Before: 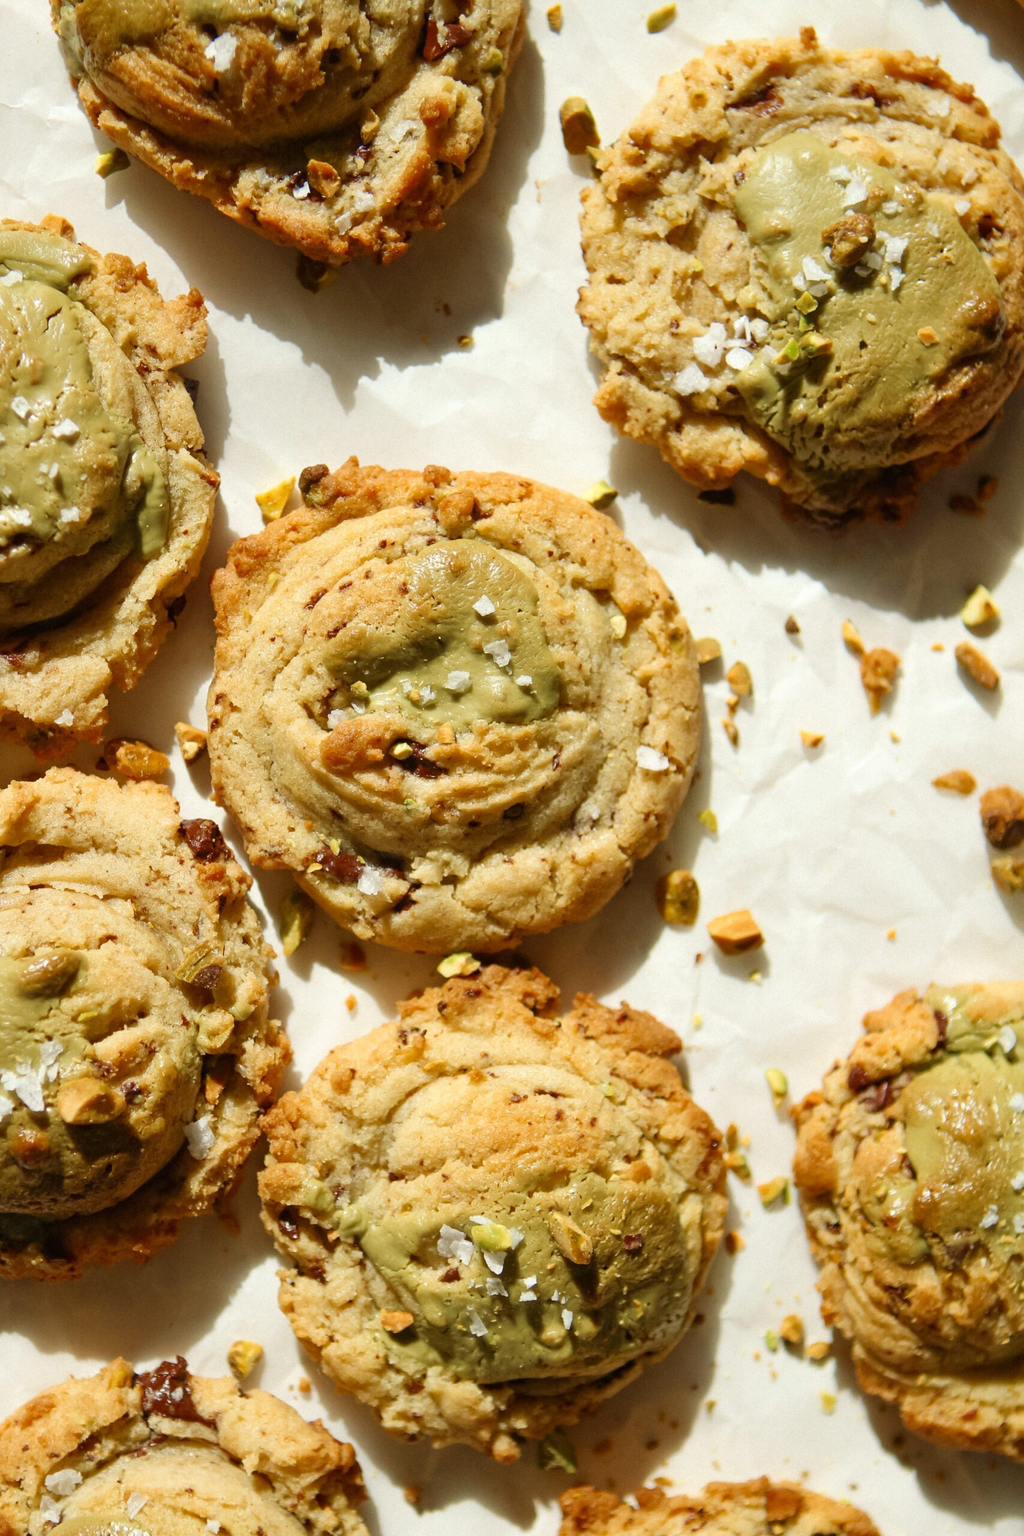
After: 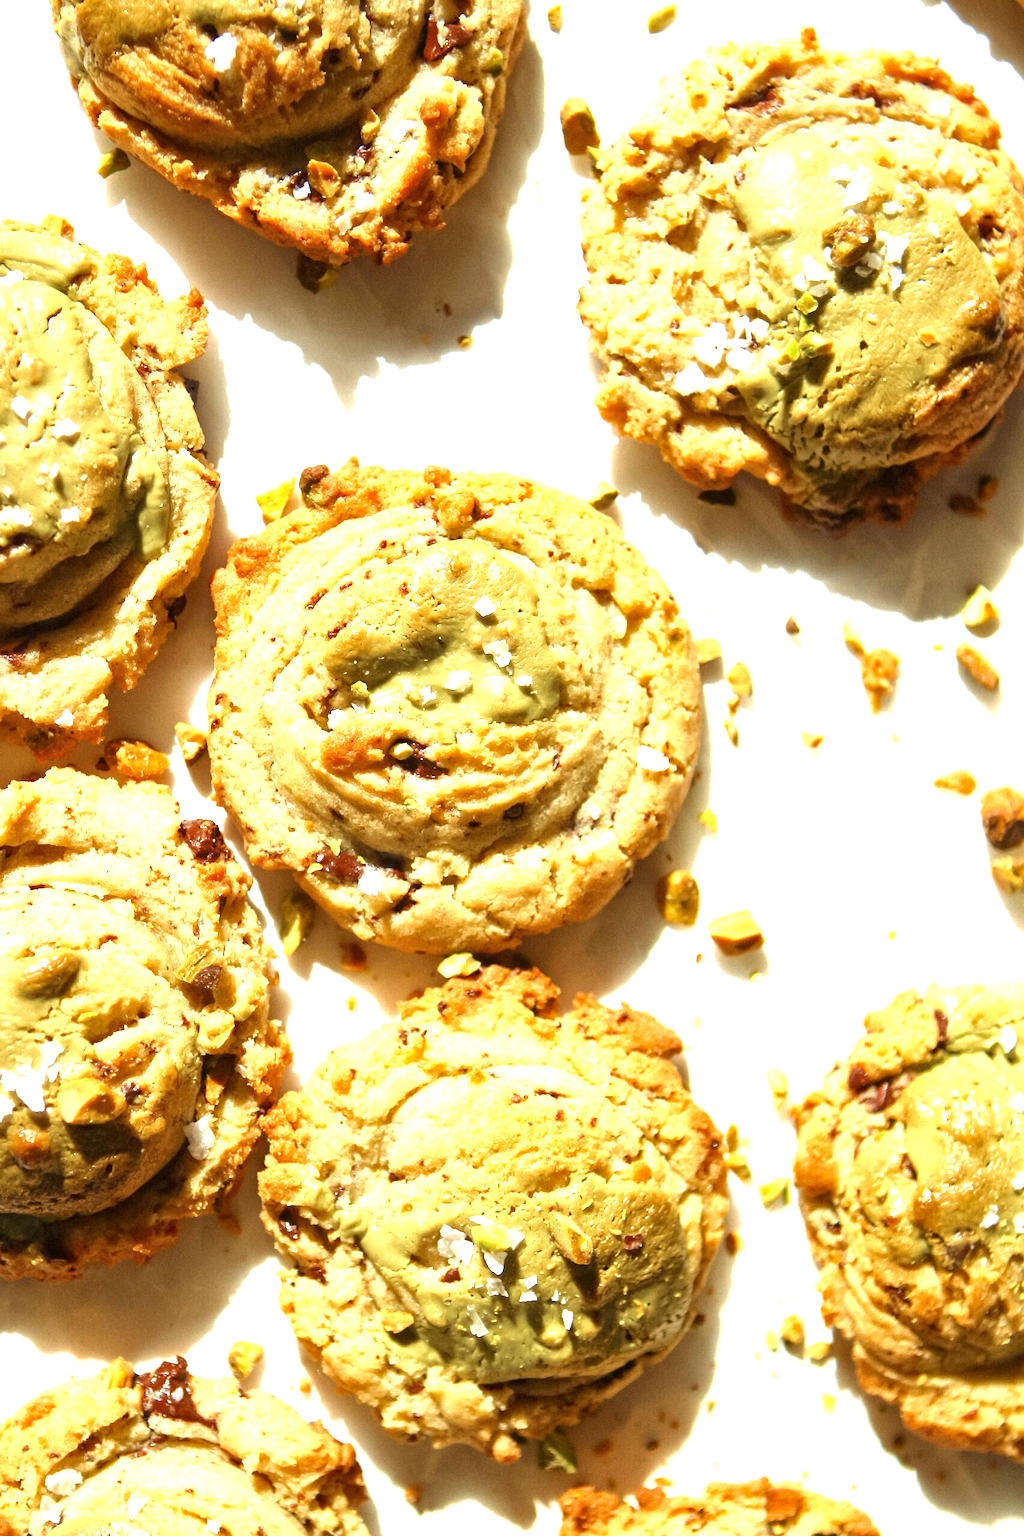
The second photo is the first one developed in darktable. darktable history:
exposure: black level correction 0, exposure 1.199 EV, compensate highlight preservation false
local contrast: mode bilateral grid, contrast 20, coarseness 49, detail 119%, midtone range 0.2
